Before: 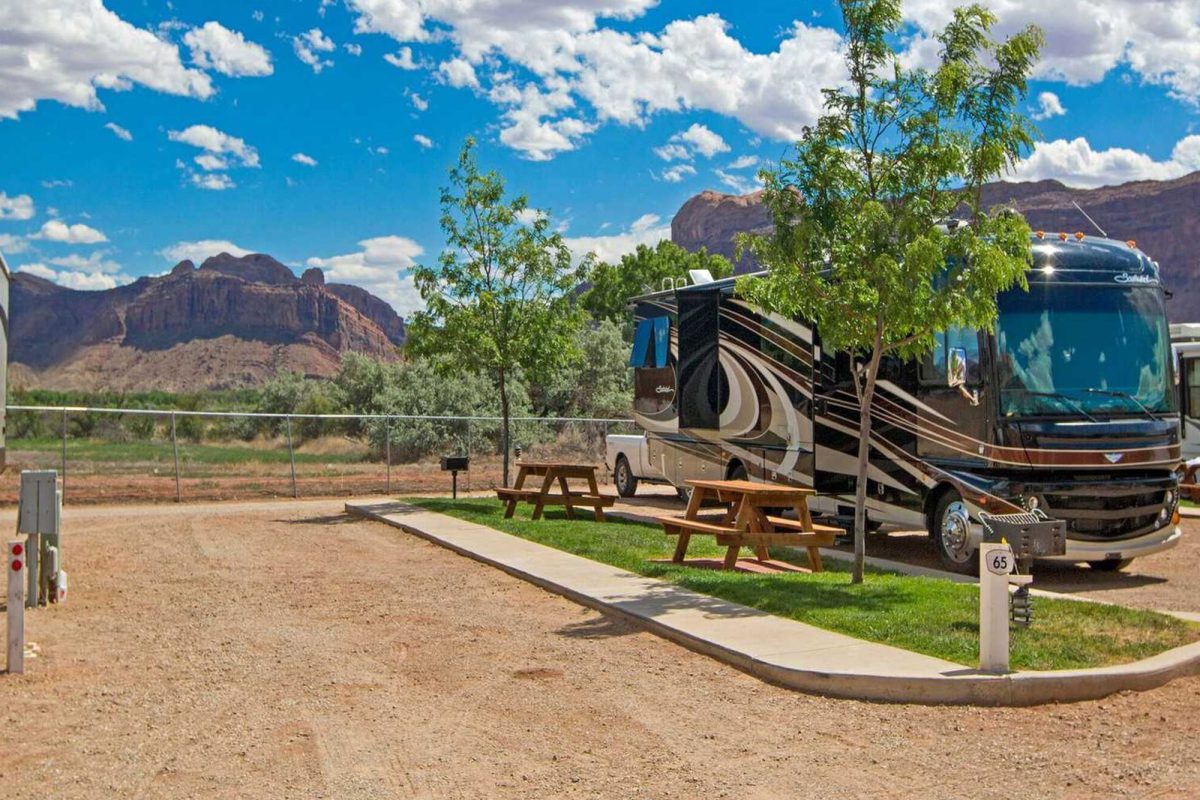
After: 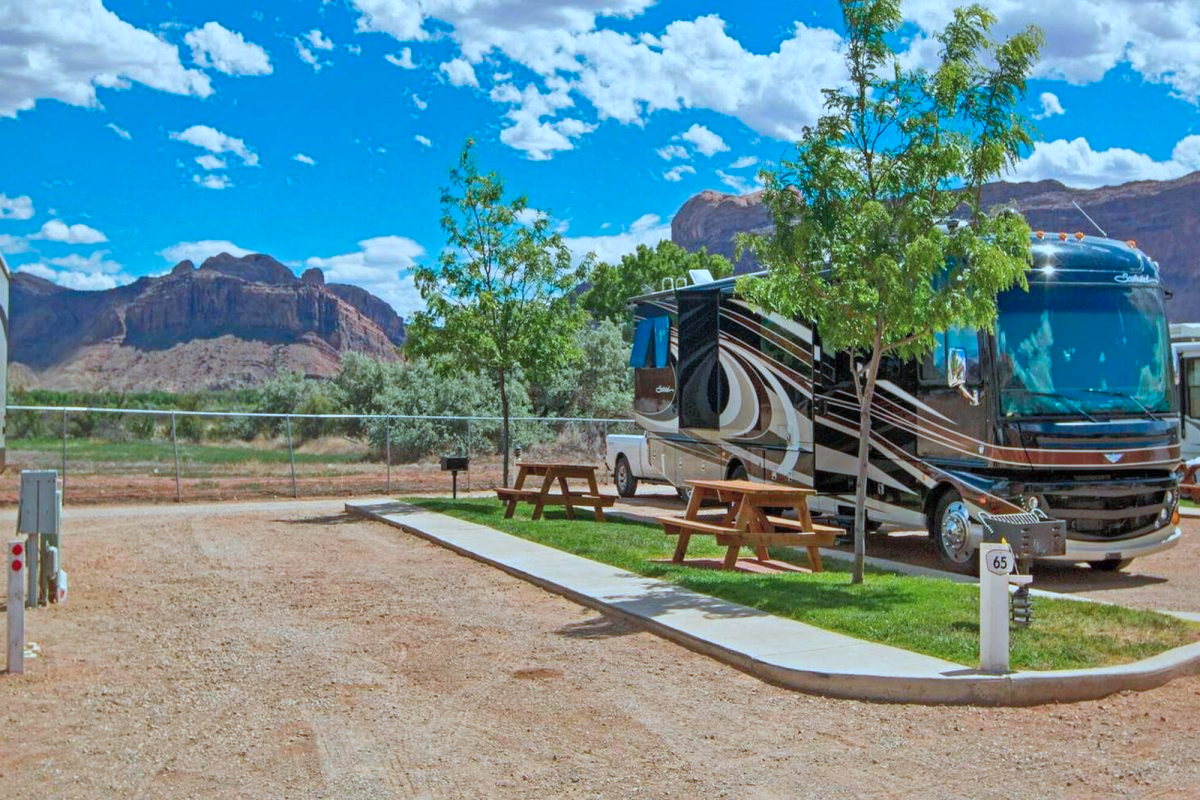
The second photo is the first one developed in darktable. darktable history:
shadows and highlights: shadows 60.01, highlights -59.74
tone curve: curves: ch0 [(0, 0) (0.091, 0.077) (0.517, 0.574) (0.745, 0.82) (0.844, 0.908) (0.909, 0.942) (1, 0.973)]; ch1 [(0, 0) (0.437, 0.404) (0.5, 0.5) (0.534, 0.546) (0.58, 0.603) (0.616, 0.649) (1, 1)]; ch2 [(0, 0) (0.442, 0.415) (0.5, 0.5) (0.535, 0.547) (0.585, 0.62) (1, 1)], preserve colors none
color correction: highlights a* -9.34, highlights b* -22.76
